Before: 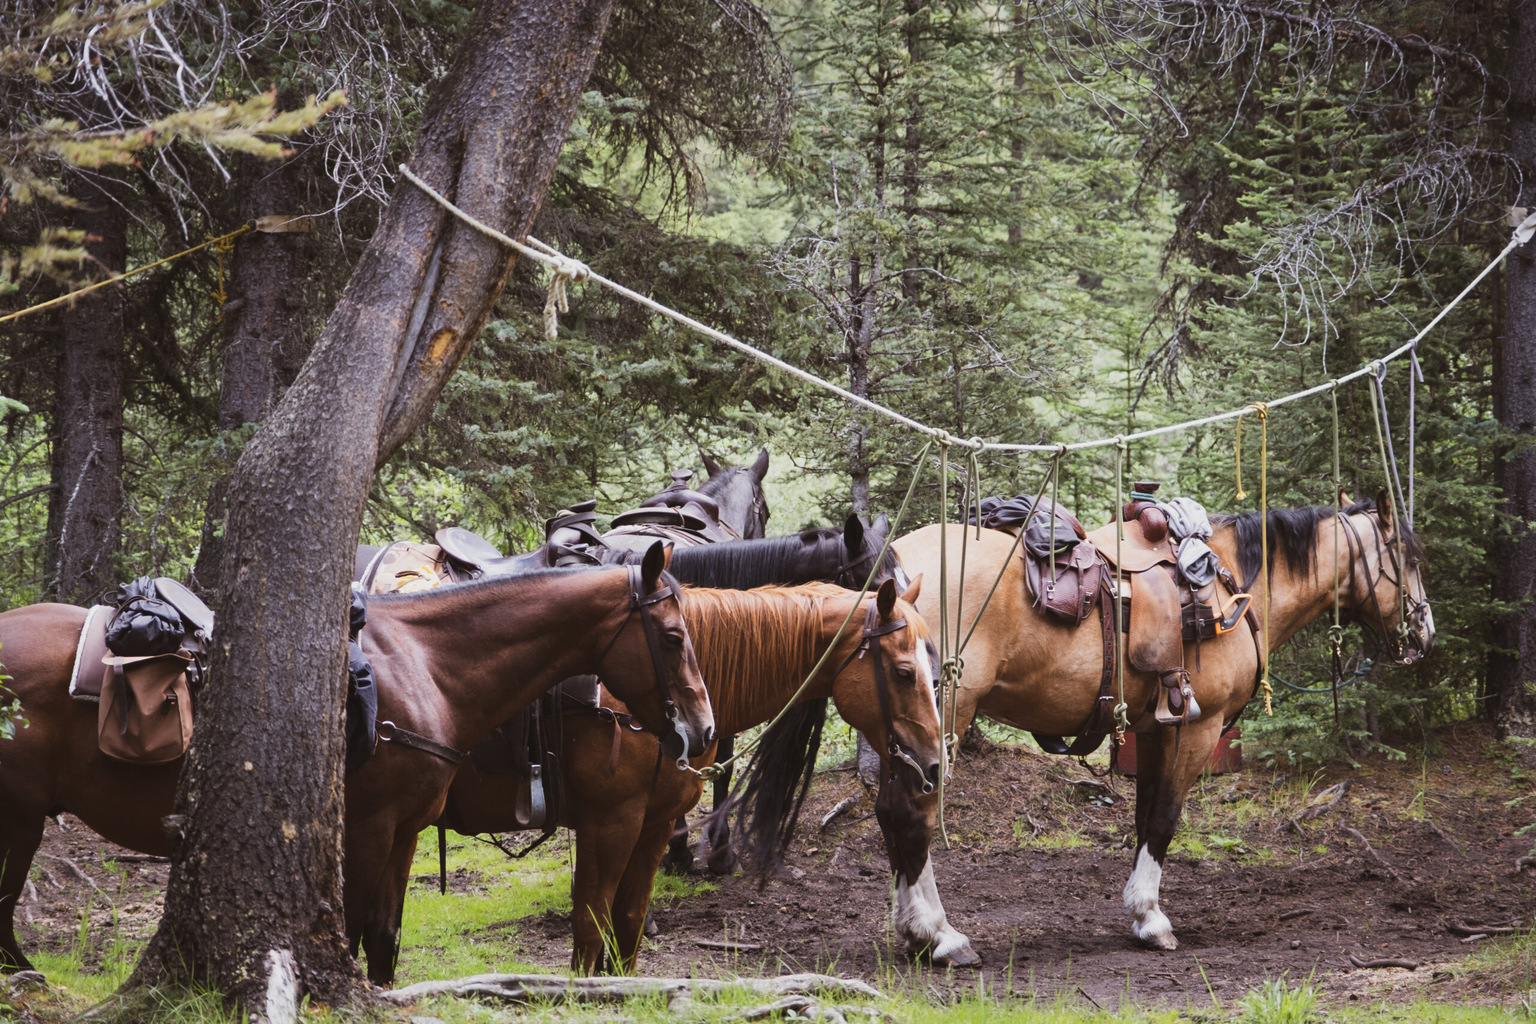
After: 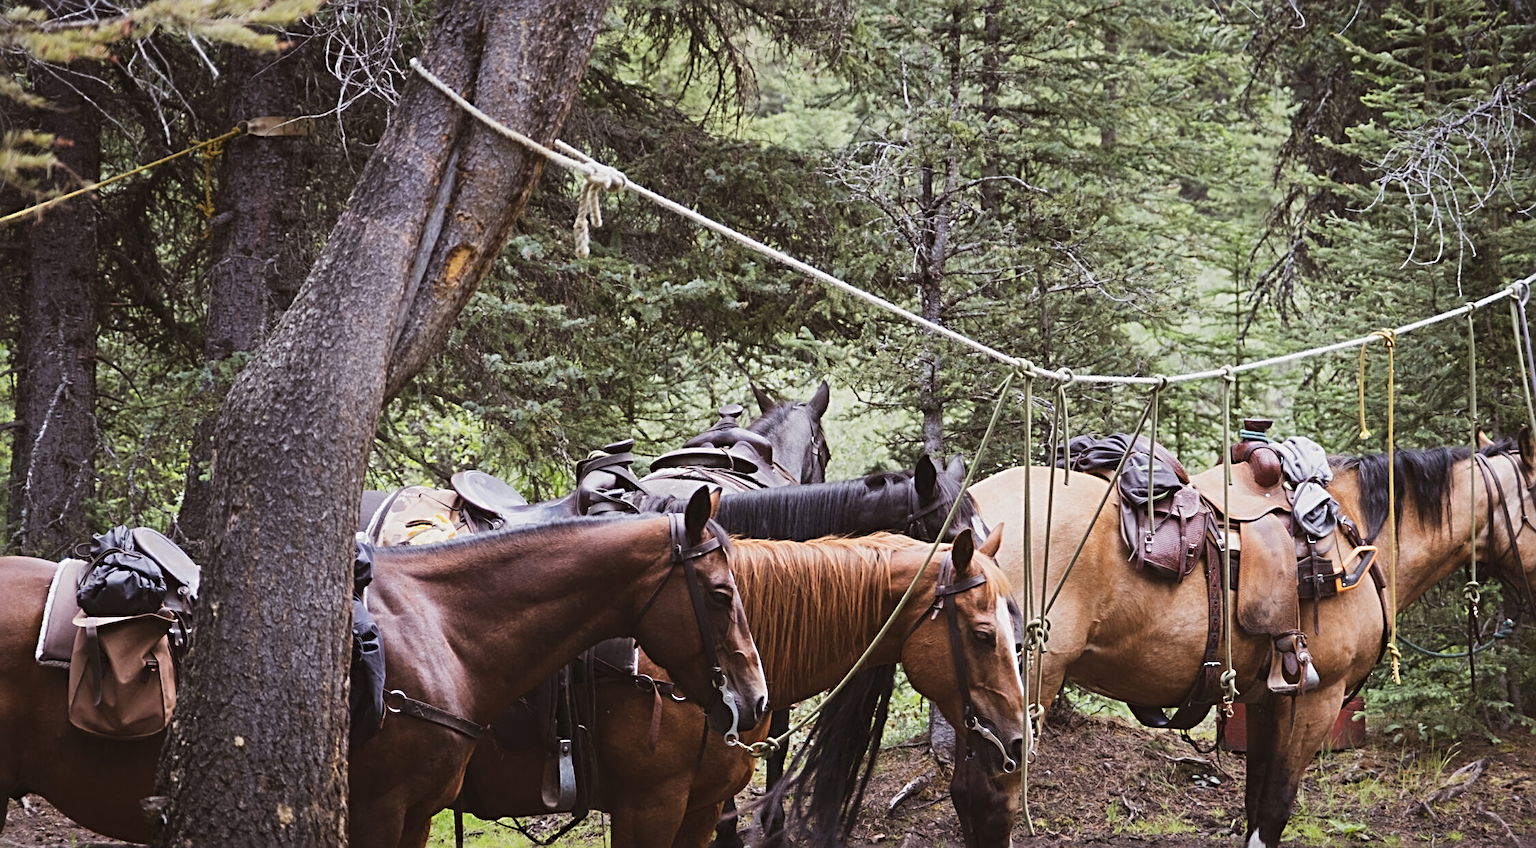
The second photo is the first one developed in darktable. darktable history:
crop and rotate: left 2.467%, top 11.06%, right 9.346%, bottom 15.831%
sharpen: radius 3.959
